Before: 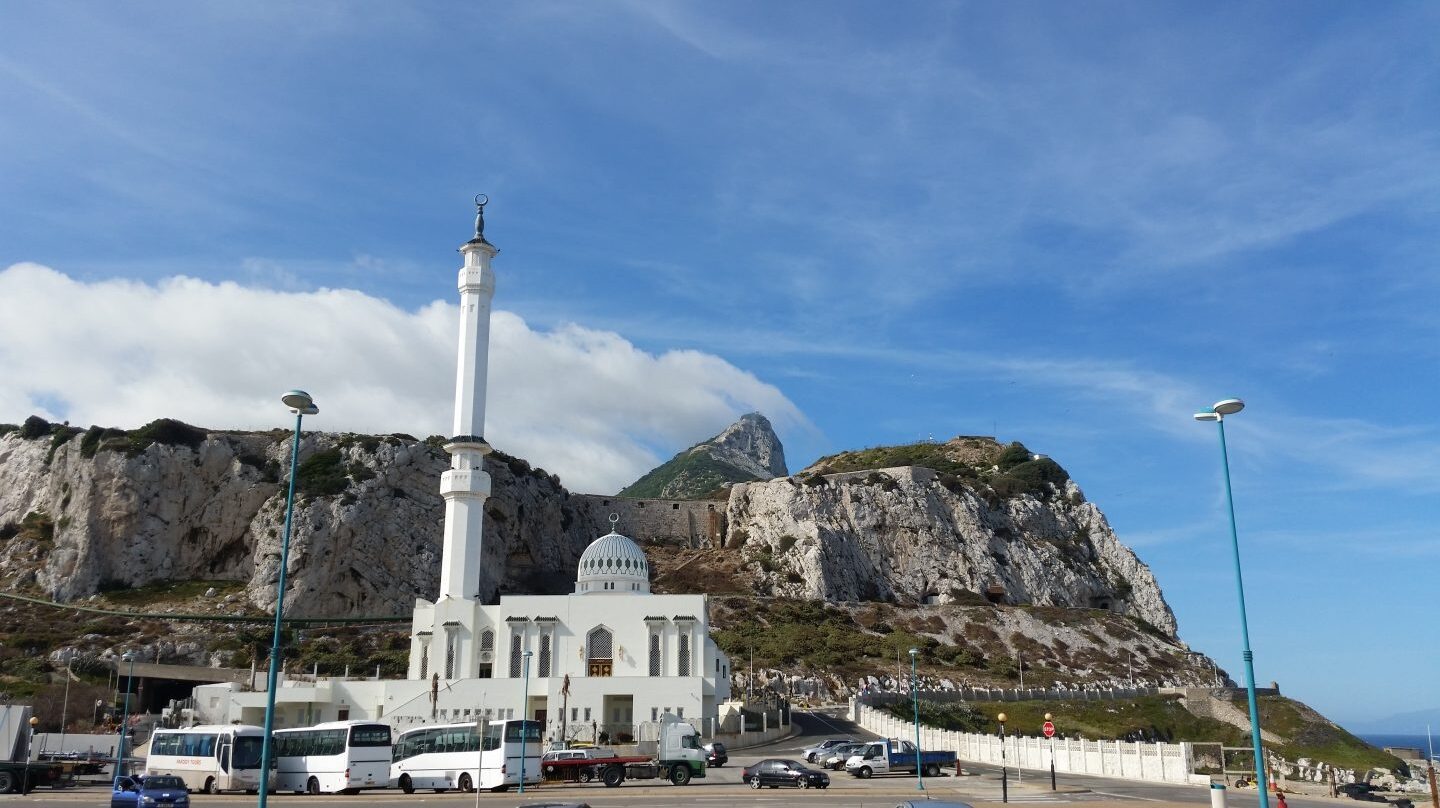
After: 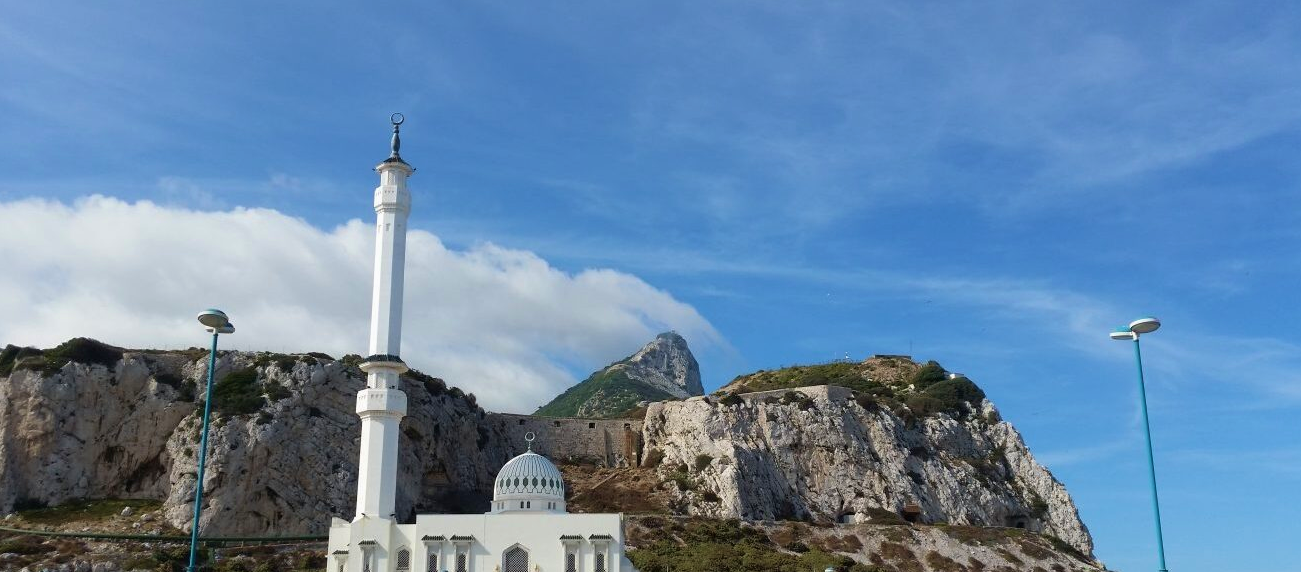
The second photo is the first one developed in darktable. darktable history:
velvia: on, module defaults
crop: left 5.892%, top 10.098%, right 3.724%, bottom 19.074%
exposure: exposure -0.04 EV, compensate highlight preservation false
